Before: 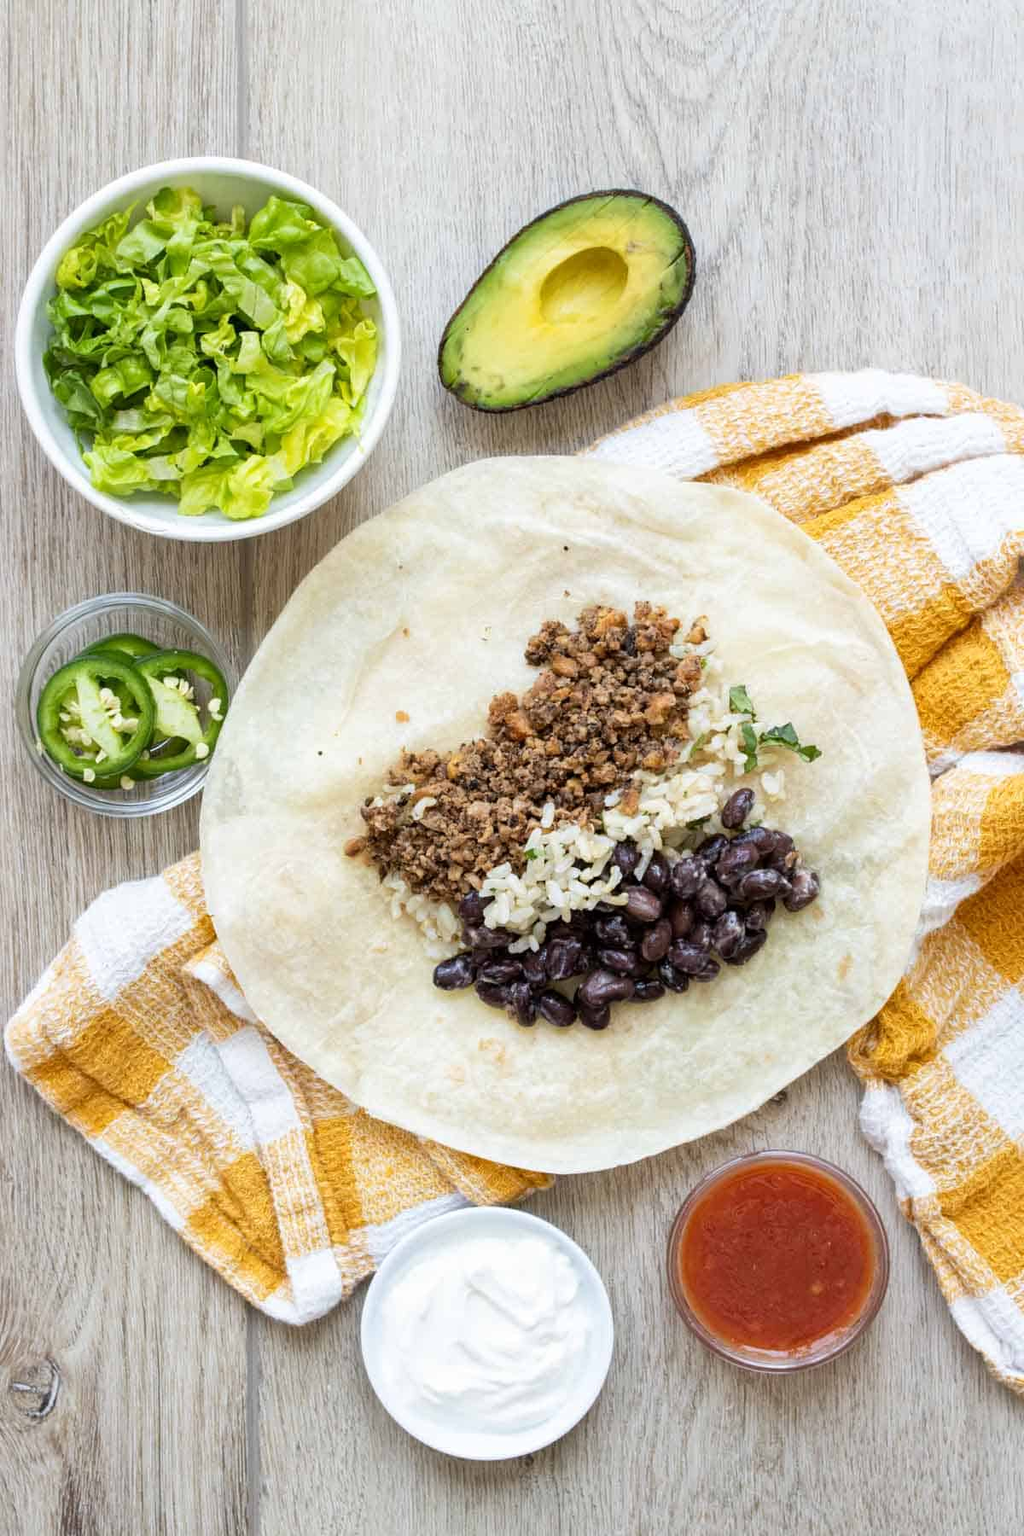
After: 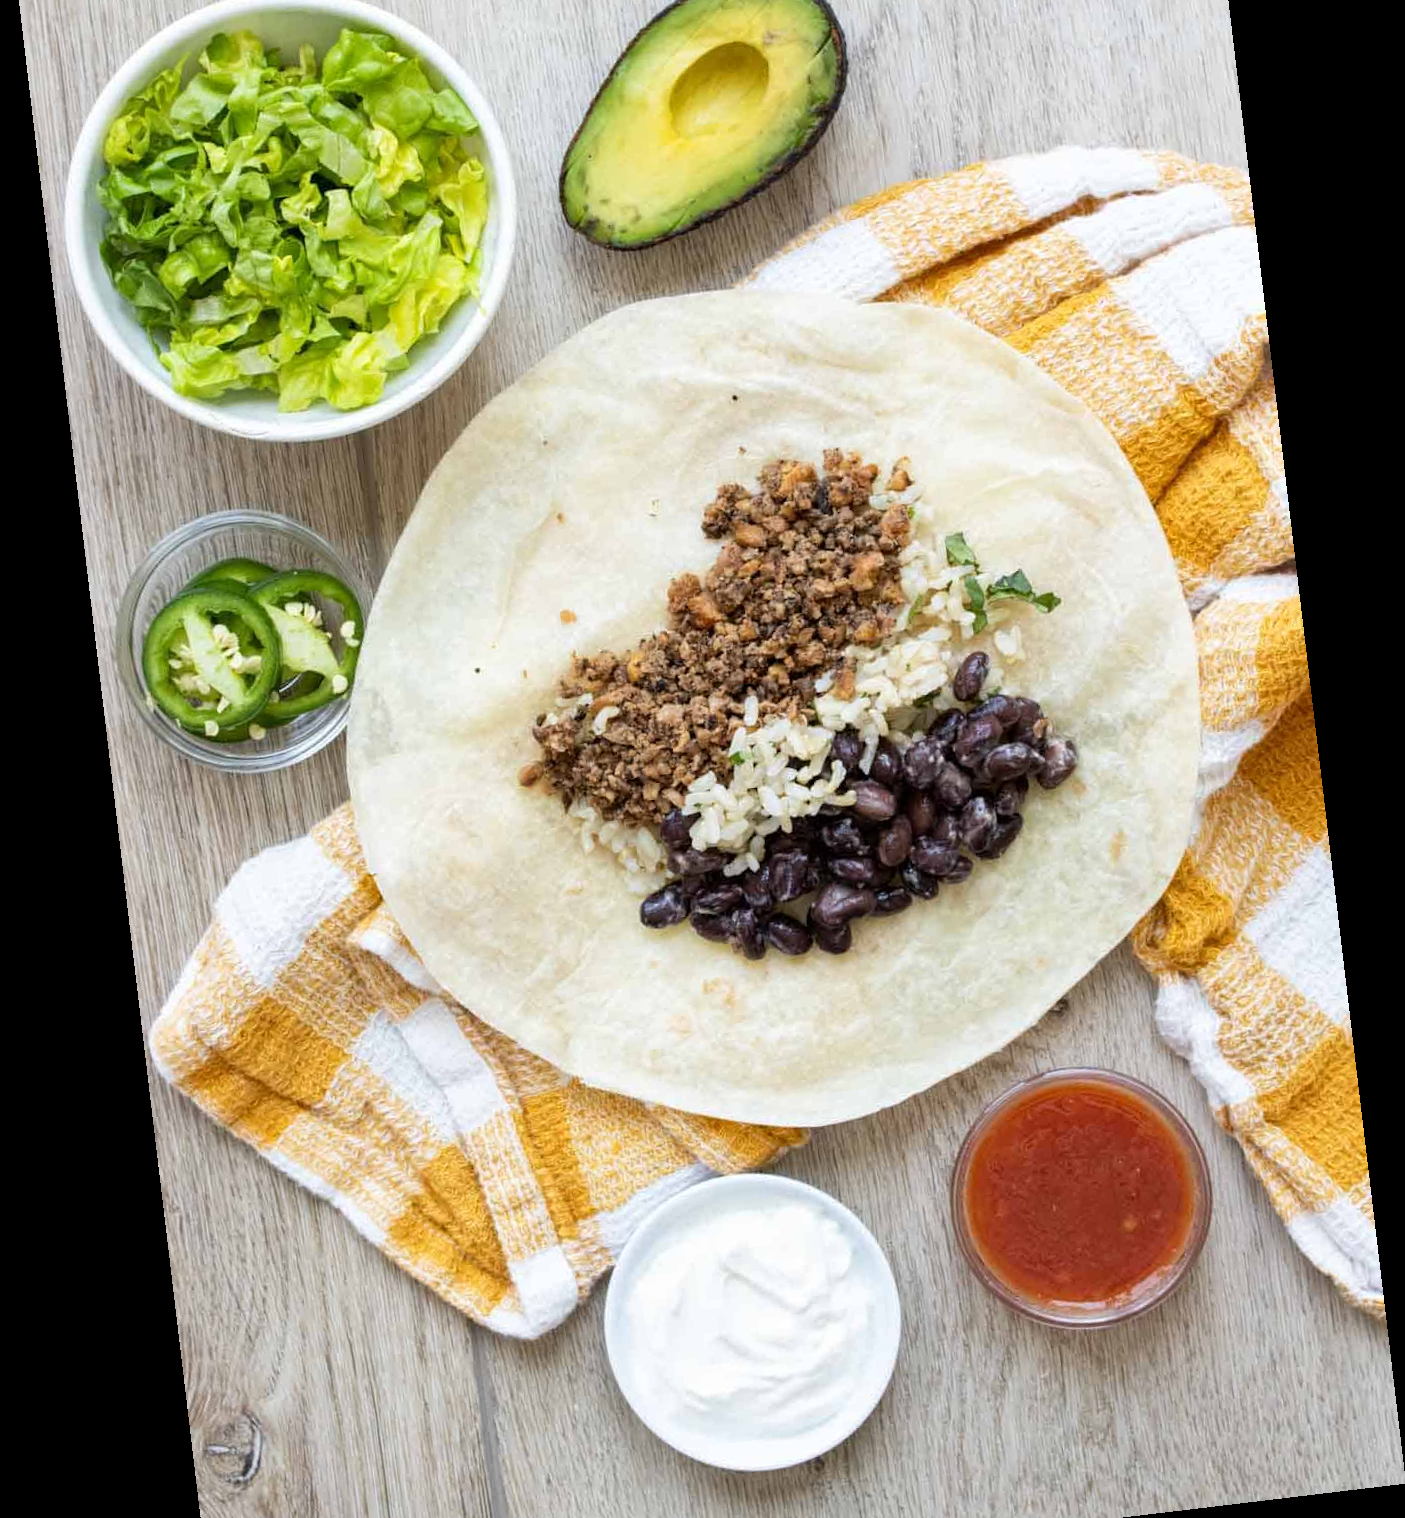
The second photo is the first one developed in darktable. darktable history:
crop and rotate: top 15.774%, bottom 5.506%
rotate and perspective: rotation -6.83°, automatic cropping off
